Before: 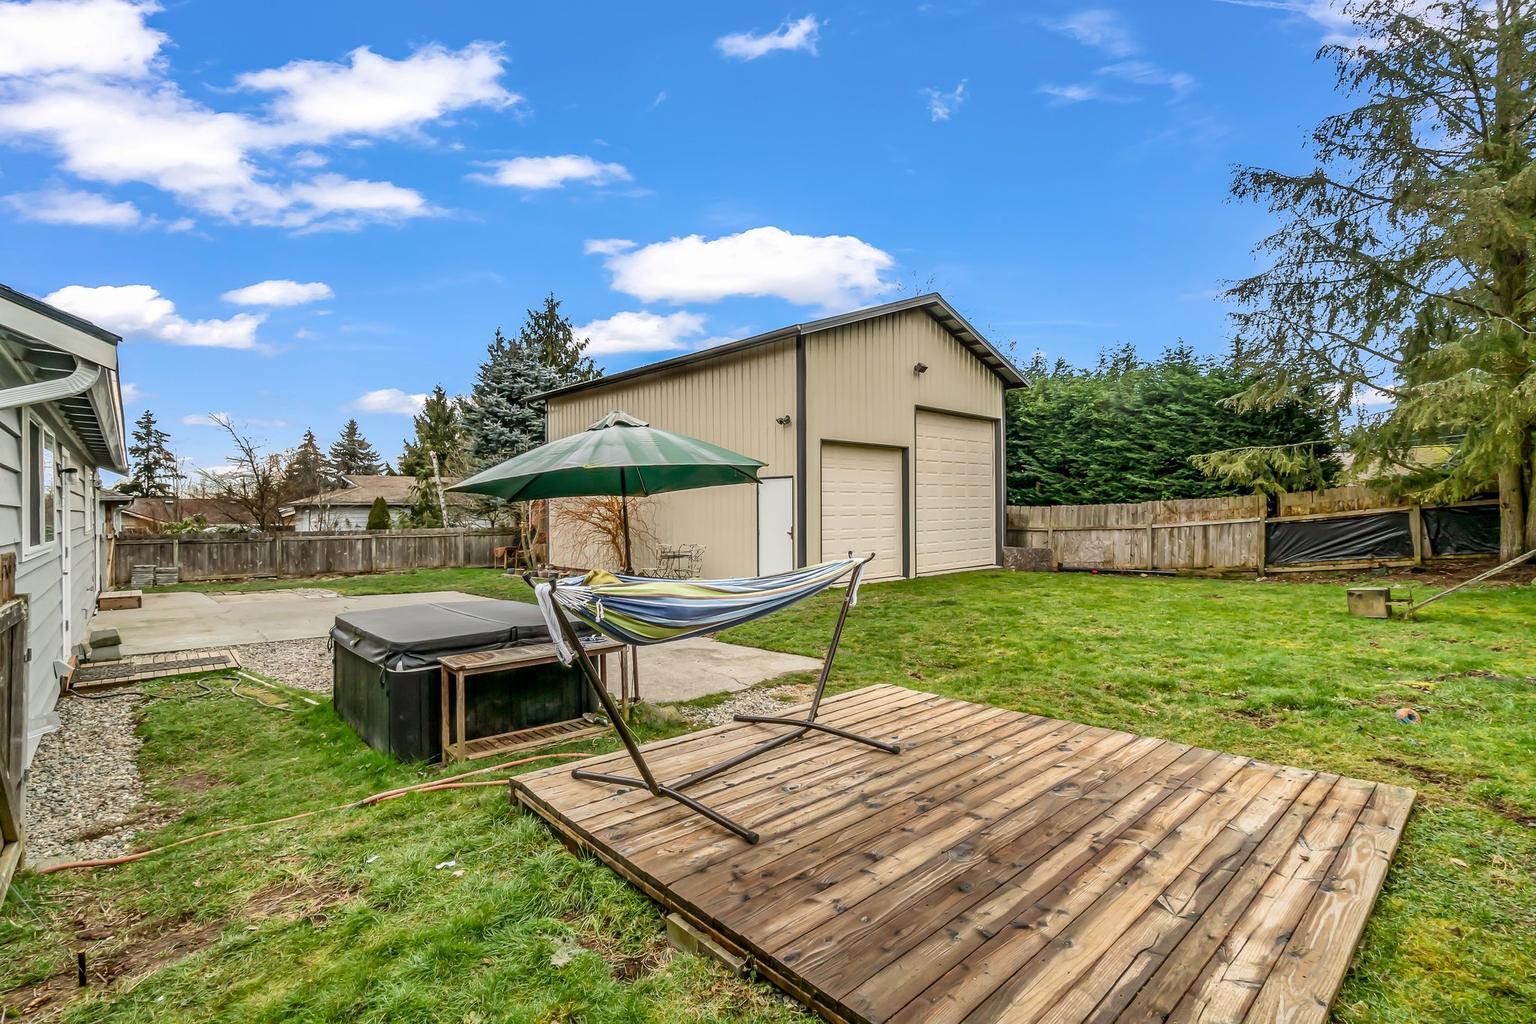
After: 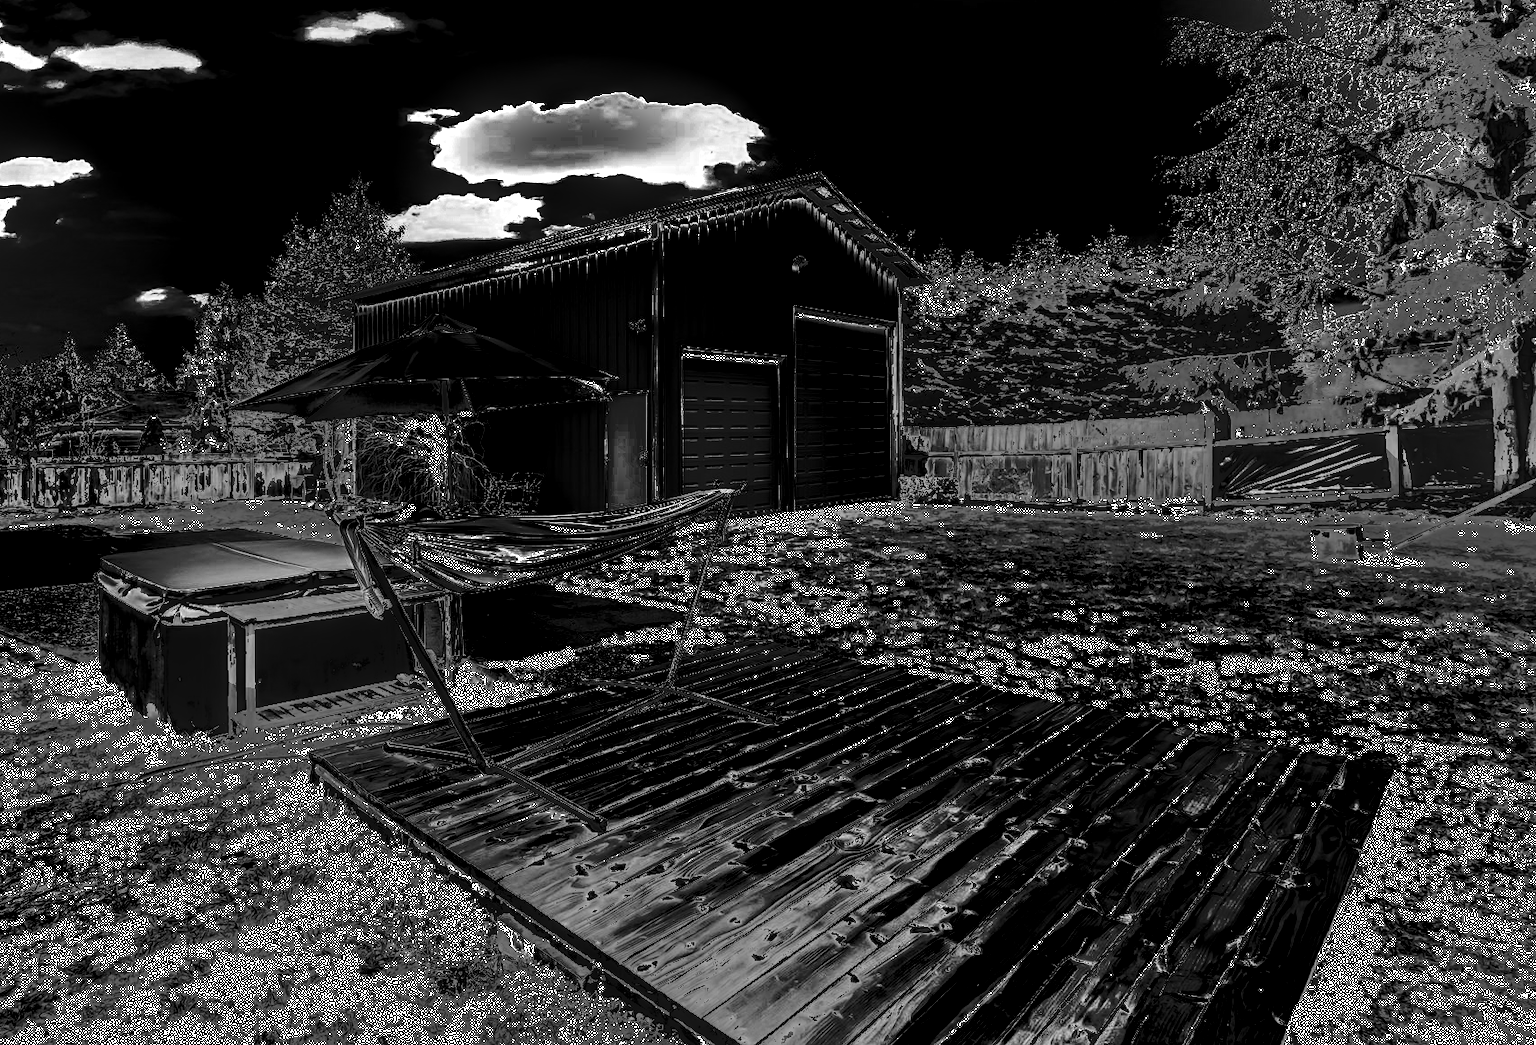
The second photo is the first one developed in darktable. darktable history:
local contrast: highlights 1%, shadows 3%, detail 134%
crop: left 16.364%, top 14.637%
exposure: exposure 1.989 EV, compensate highlight preservation false
color balance rgb: shadows lift › chroma 2.063%, shadows lift › hue 137.43°, perceptual saturation grading › global saturation 0.1%, perceptual saturation grading › highlights -16.884%, perceptual saturation grading › mid-tones 33.269%, perceptual saturation grading › shadows 50.577%, perceptual brilliance grading › global brilliance 30.729%, perceptual brilliance grading › highlights 12.631%, perceptual brilliance grading › mid-tones 23.158%, global vibrance 20%
shadows and highlights: shadows 24.69, highlights -77.14, soften with gaussian
color zones: curves: ch0 [(0.287, 0.048) (0.493, 0.484) (0.737, 0.816)]; ch1 [(0, 0) (0.143, 0) (0.286, 0) (0.429, 0) (0.571, 0) (0.714, 0) (0.857, 0)]
tone curve: curves: ch0 [(0, 0) (0.003, 0.077) (0.011, 0.079) (0.025, 0.085) (0.044, 0.095) (0.069, 0.109) (0.1, 0.124) (0.136, 0.142) (0.177, 0.169) (0.224, 0.207) (0.277, 0.267) (0.335, 0.347) (0.399, 0.442) (0.468, 0.54) (0.543, 0.635) (0.623, 0.726) (0.709, 0.813) (0.801, 0.882) (0.898, 0.934) (1, 1)], color space Lab, linked channels, preserve colors none
